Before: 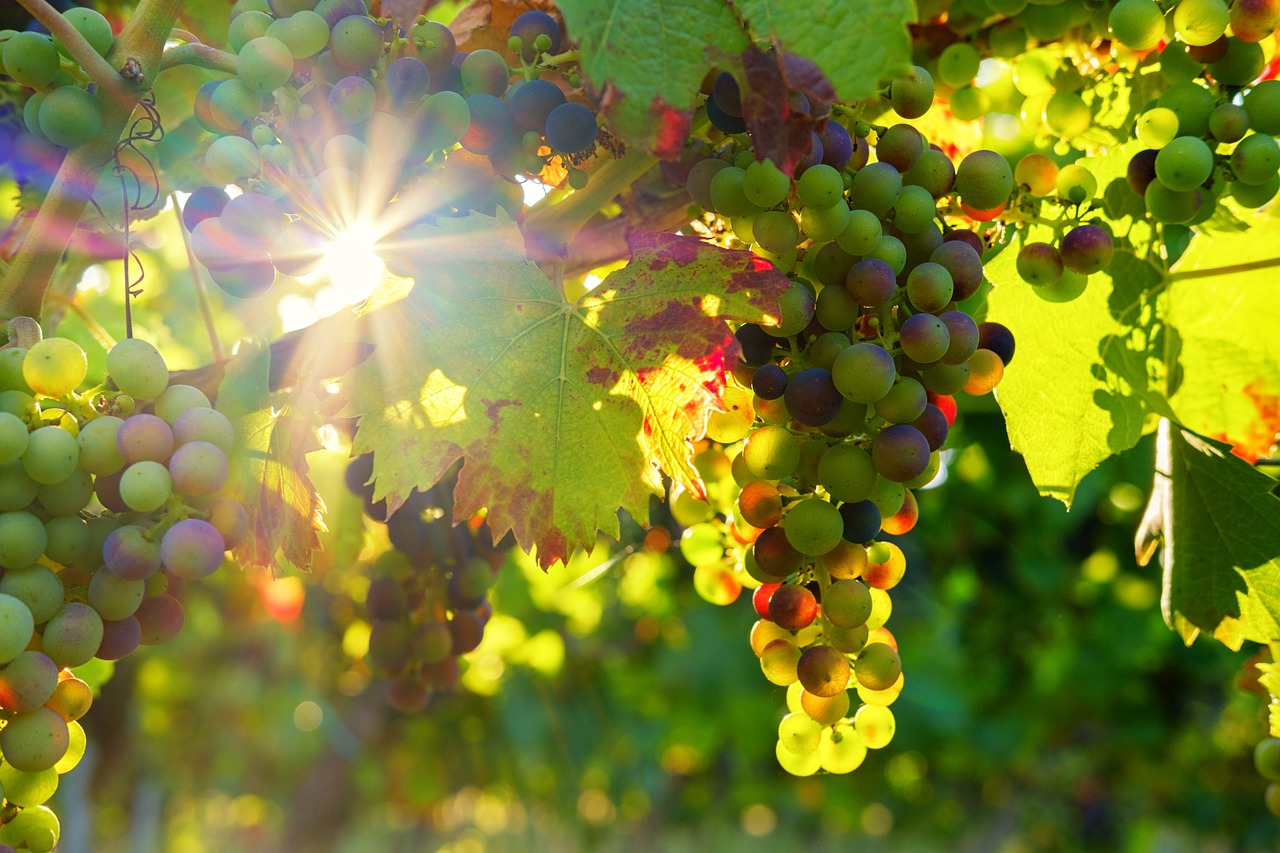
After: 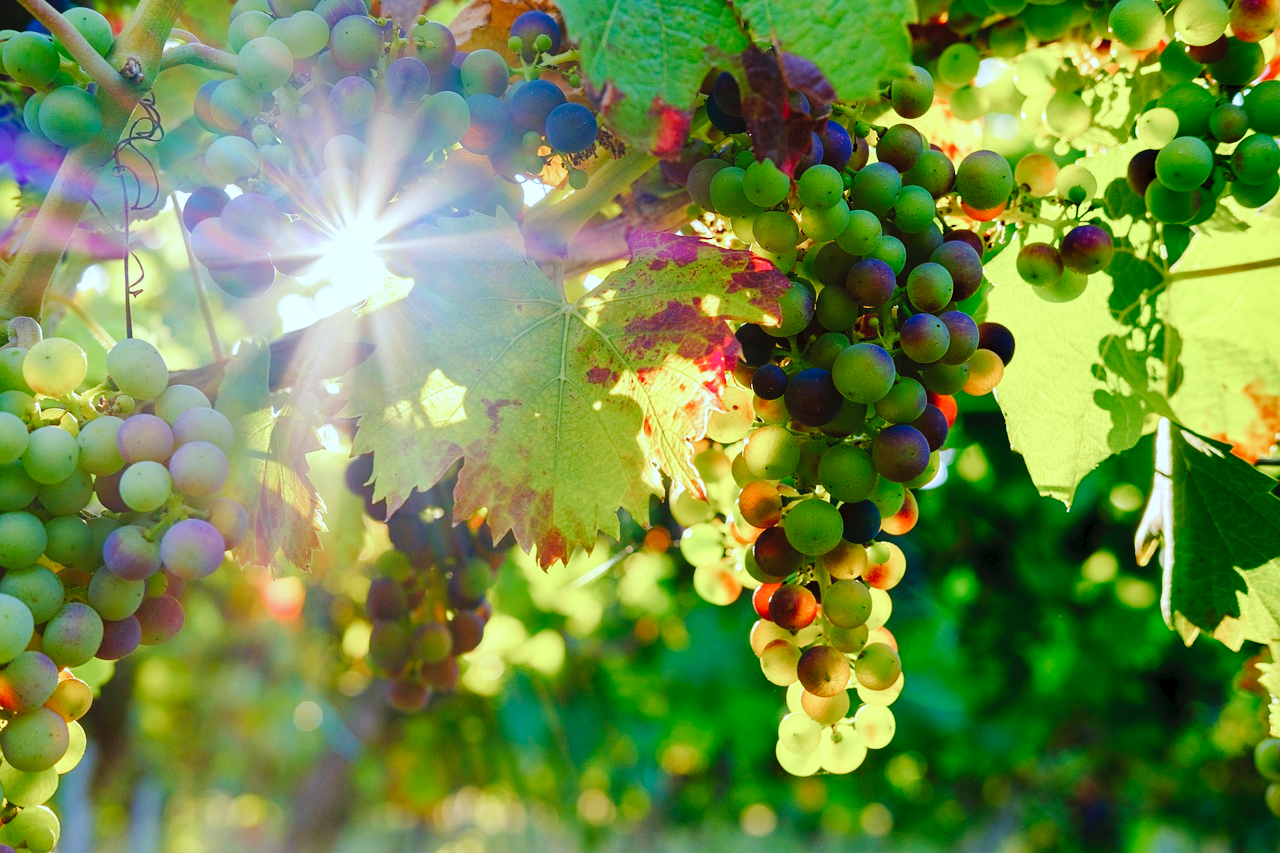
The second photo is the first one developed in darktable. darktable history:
exposure: black level correction 0.005, exposure 0.014 EV, compensate highlight preservation false
color calibration: illuminant custom, x 0.39, y 0.392, temperature 3856.94 K
shadows and highlights: radius 118.69, shadows 42.21, highlights -61.56, soften with gaussian
tone curve: curves: ch0 [(0, 0) (0.003, 0.034) (0.011, 0.038) (0.025, 0.046) (0.044, 0.054) (0.069, 0.06) (0.1, 0.079) (0.136, 0.114) (0.177, 0.151) (0.224, 0.213) (0.277, 0.293) (0.335, 0.385) (0.399, 0.482) (0.468, 0.578) (0.543, 0.655) (0.623, 0.724) (0.709, 0.786) (0.801, 0.854) (0.898, 0.922) (1, 1)], preserve colors none
